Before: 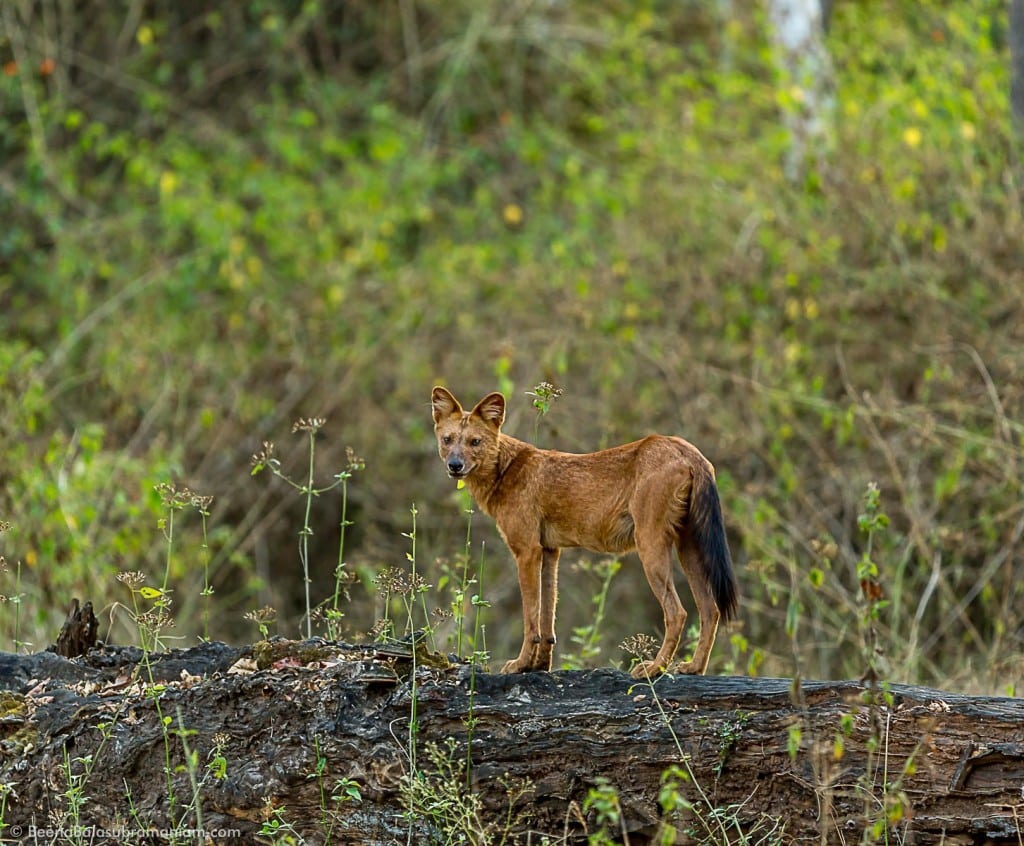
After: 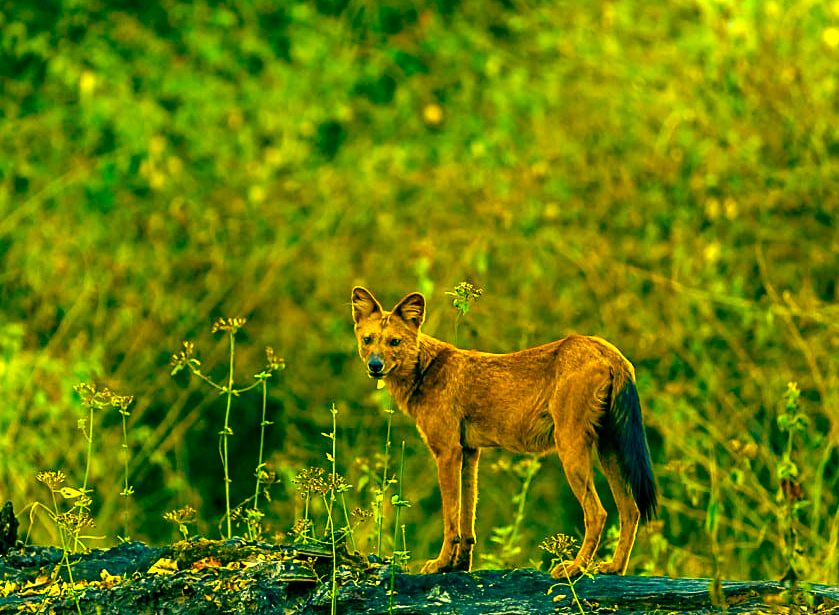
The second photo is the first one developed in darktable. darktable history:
white balance: red 0.986, blue 1.01
crop: left 7.856%, top 11.836%, right 10.12%, bottom 15.387%
color balance rgb: linear chroma grading › global chroma 20%, perceptual saturation grading › global saturation 65%, perceptual saturation grading › highlights 50%, perceptual saturation grading › shadows 30%, perceptual brilliance grading › global brilliance 12%, perceptual brilliance grading › highlights 15%, global vibrance 20%
color balance: mode lift, gamma, gain (sRGB), lift [1, 0.69, 1, 1], gamma [1, 1.482, 1, 1], gain [1, 1, 1, 0.802]
